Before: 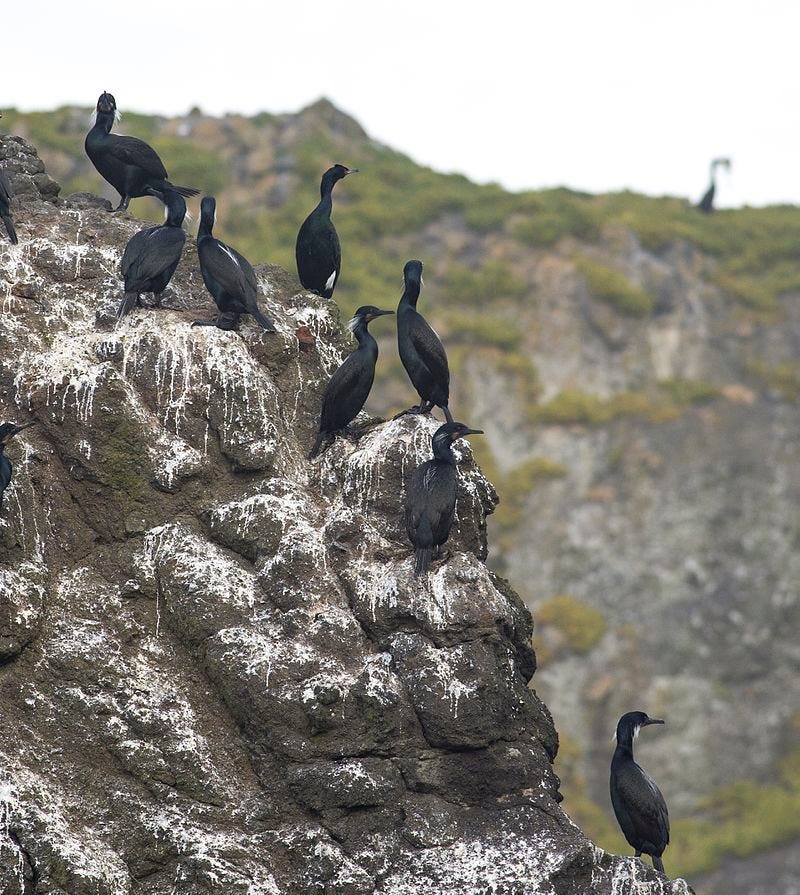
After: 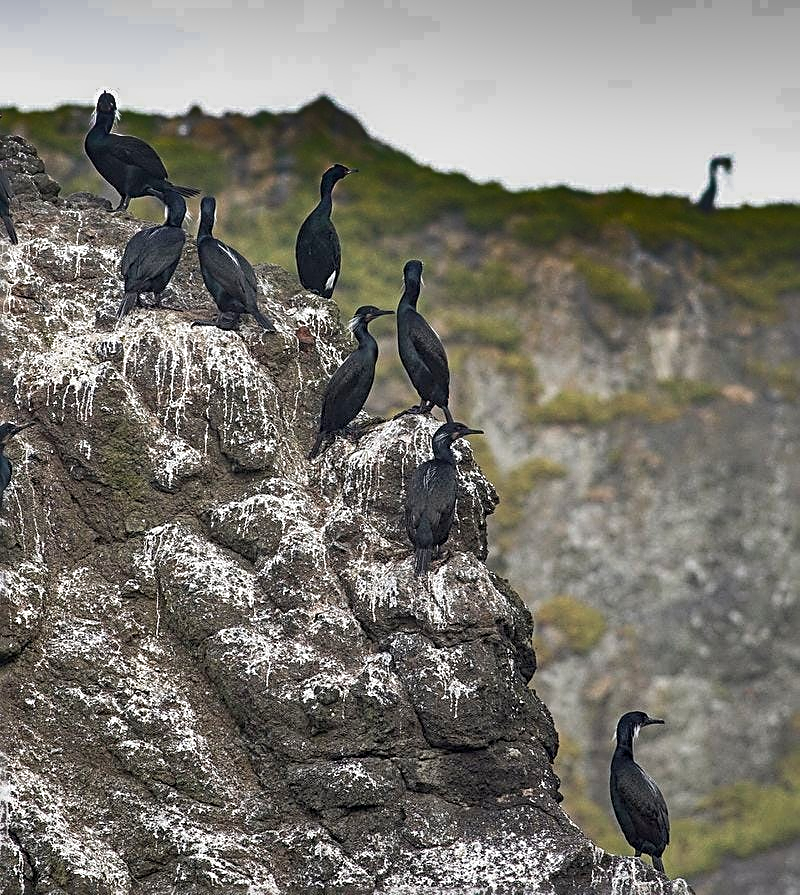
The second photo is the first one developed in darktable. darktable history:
local contrast: on, module defaults
shadows and highlights: radius 123.98, shadows 100, white point adjustment -3, highlights -100, highlights color adjustment 89.84%, soften with gaussian
sharpen: radius 2.817, amount 0.715
